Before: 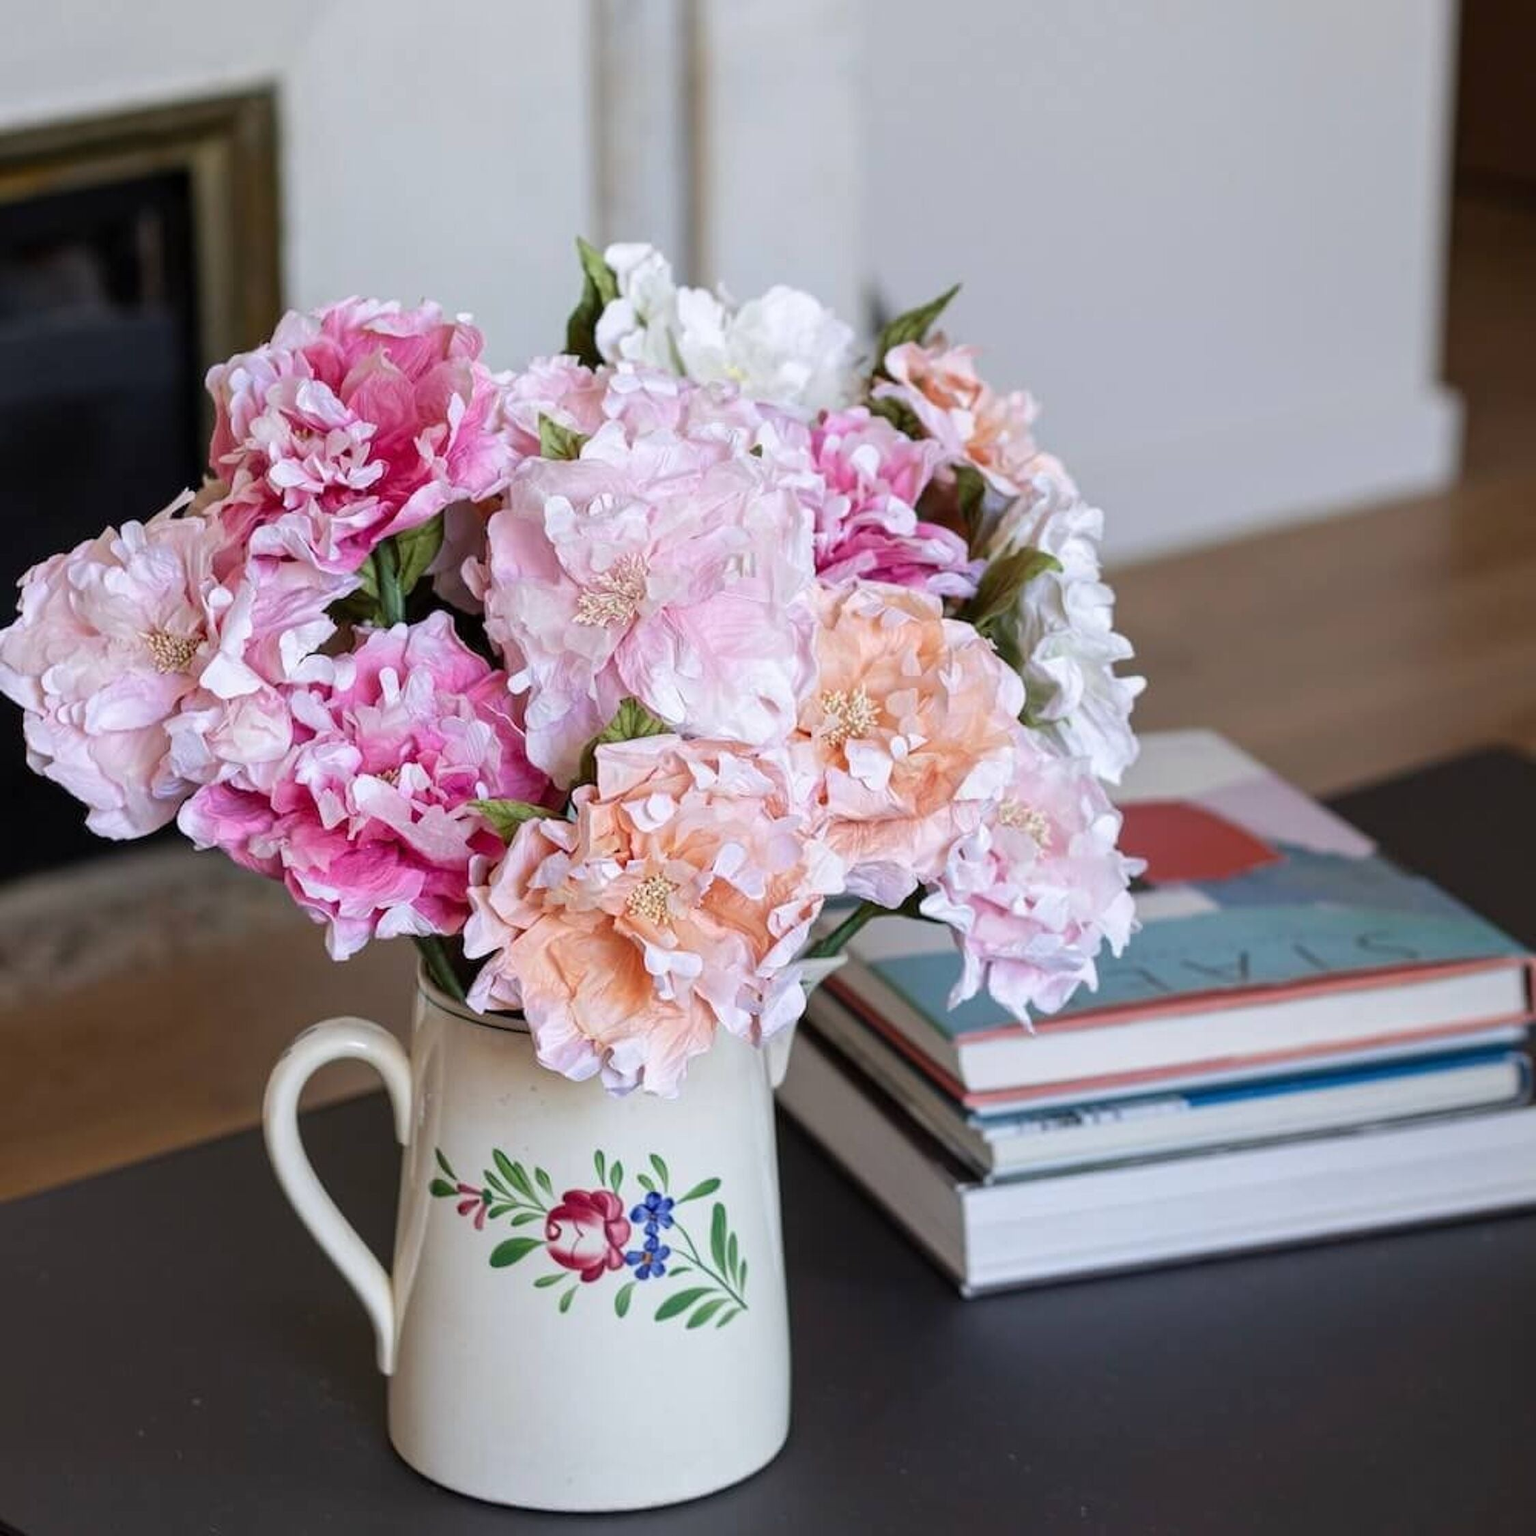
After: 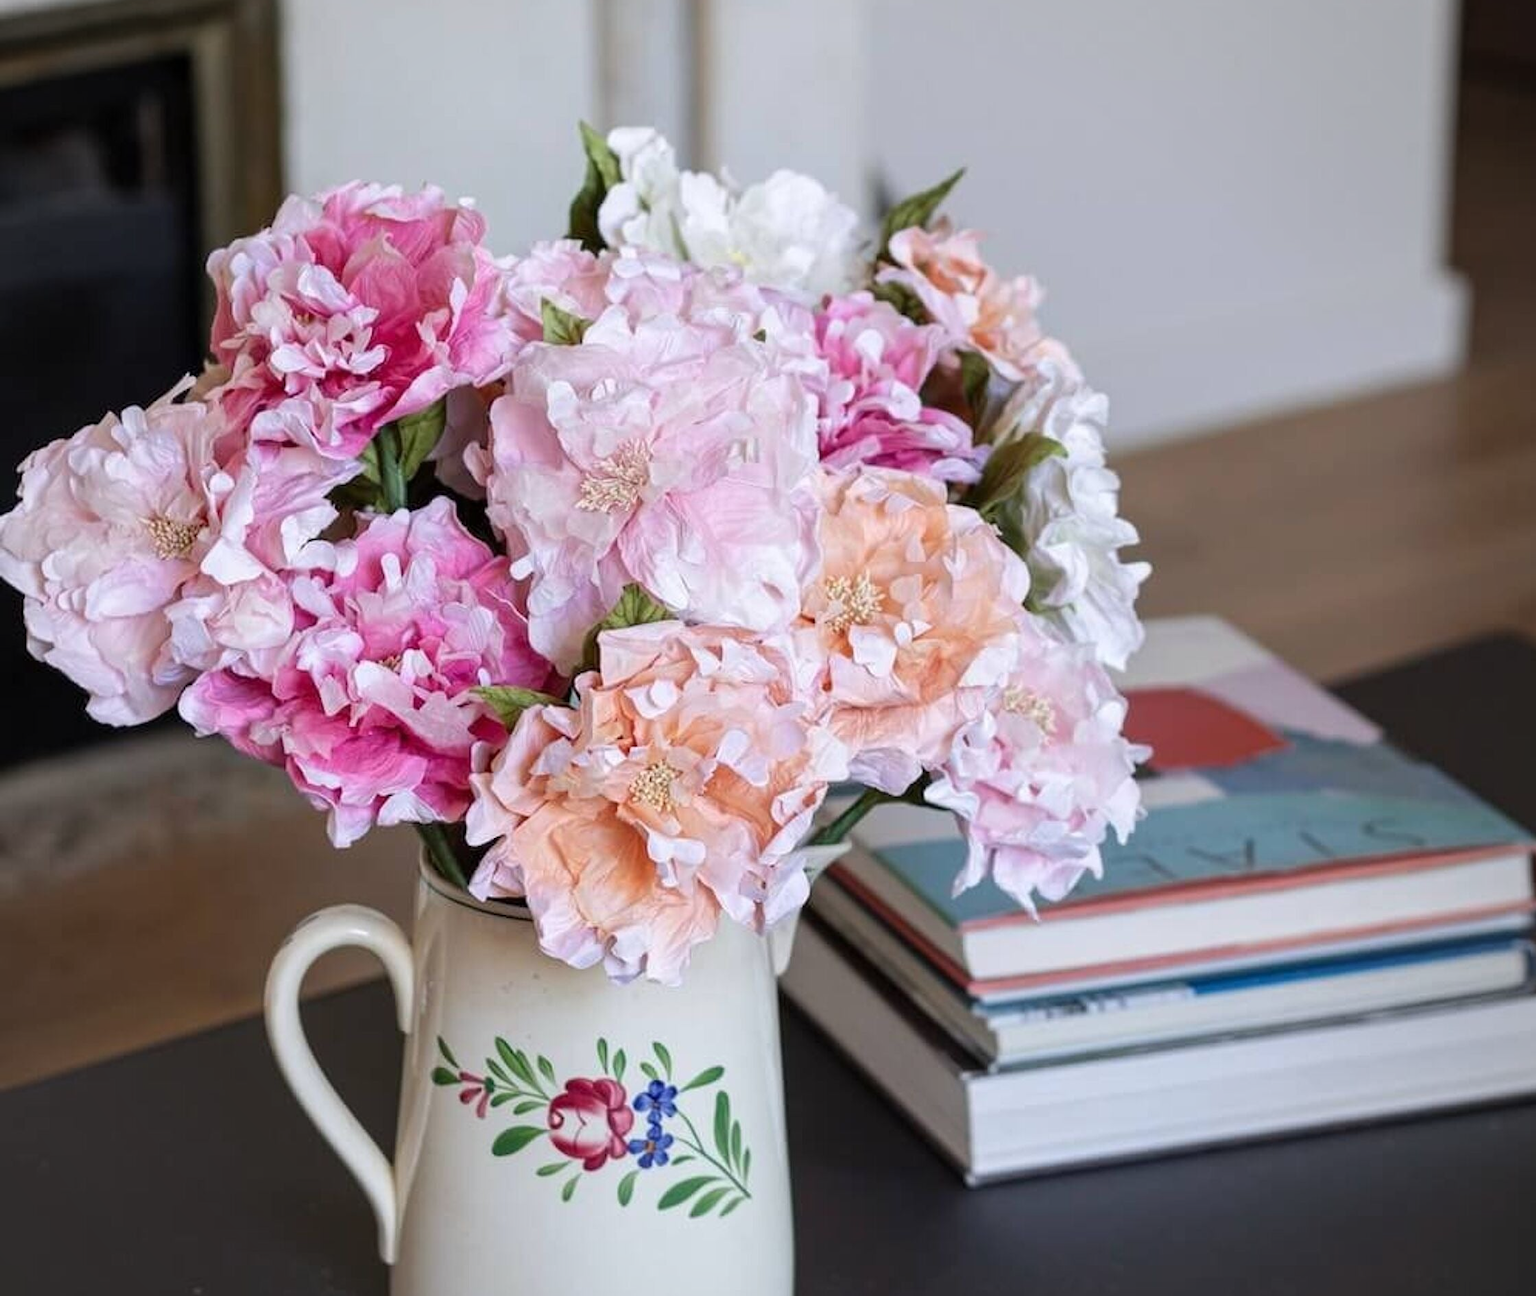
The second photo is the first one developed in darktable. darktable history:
crop: top 7.625%, bottom 8.027%
vignetting: brightness -0.167
